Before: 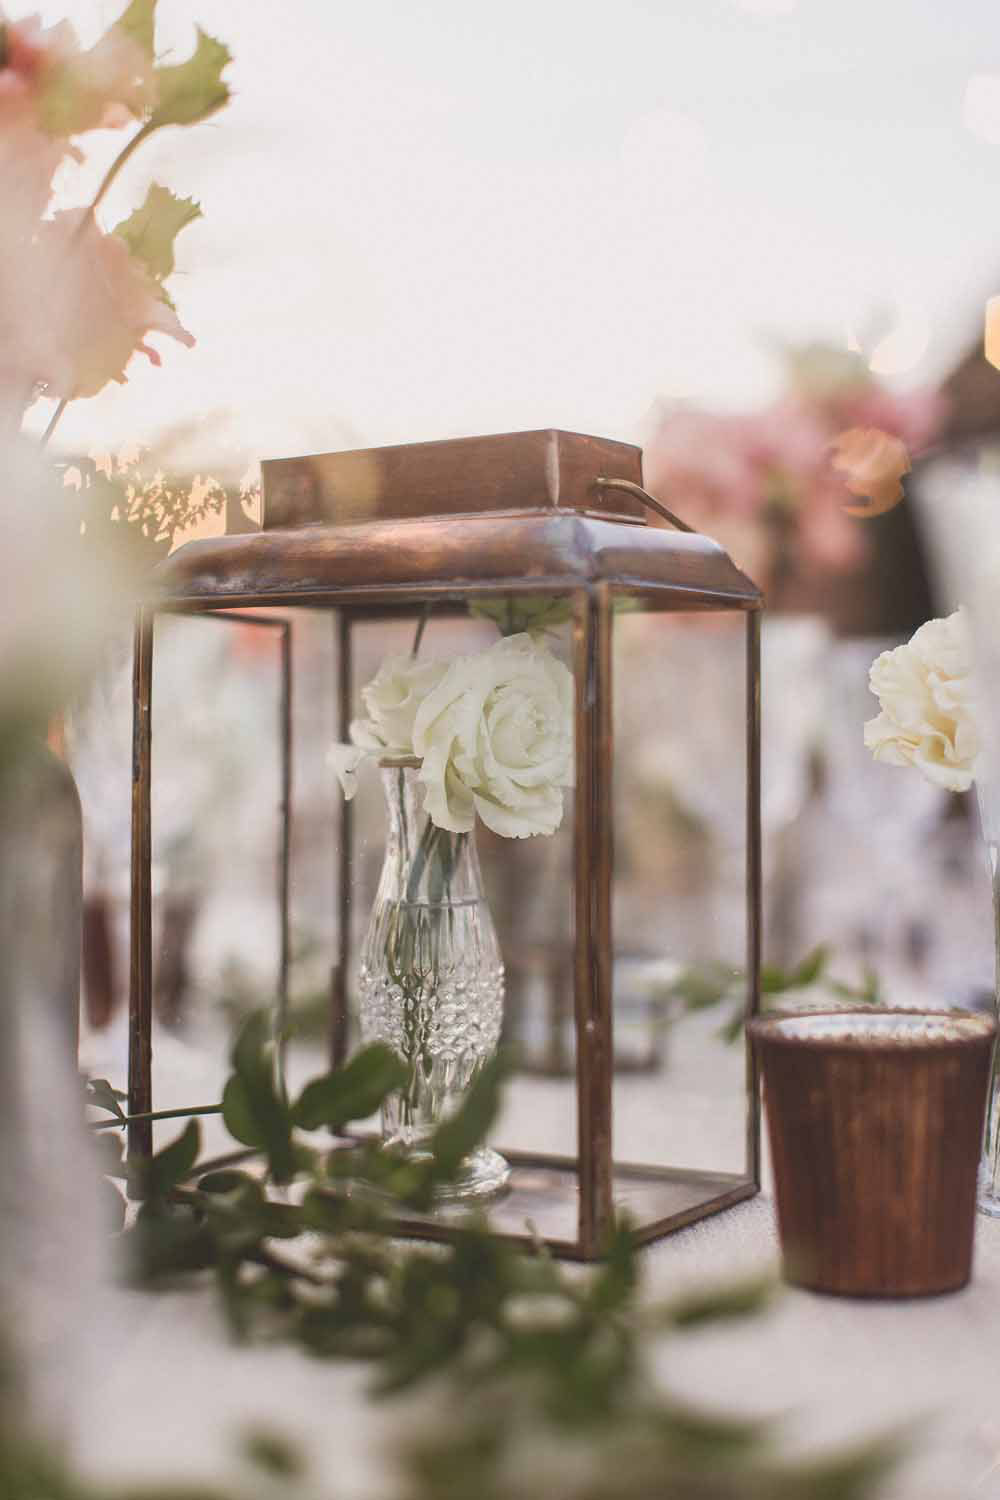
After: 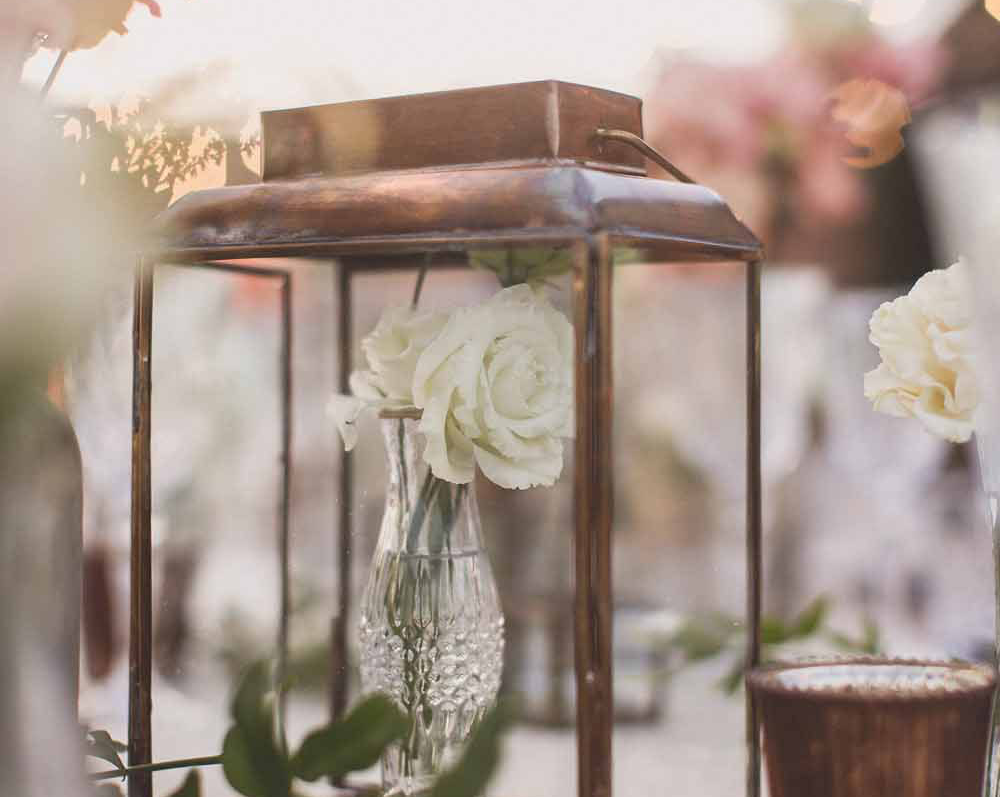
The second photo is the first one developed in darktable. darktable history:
crop and rotate: top 23.294%, bottom 23.57%
